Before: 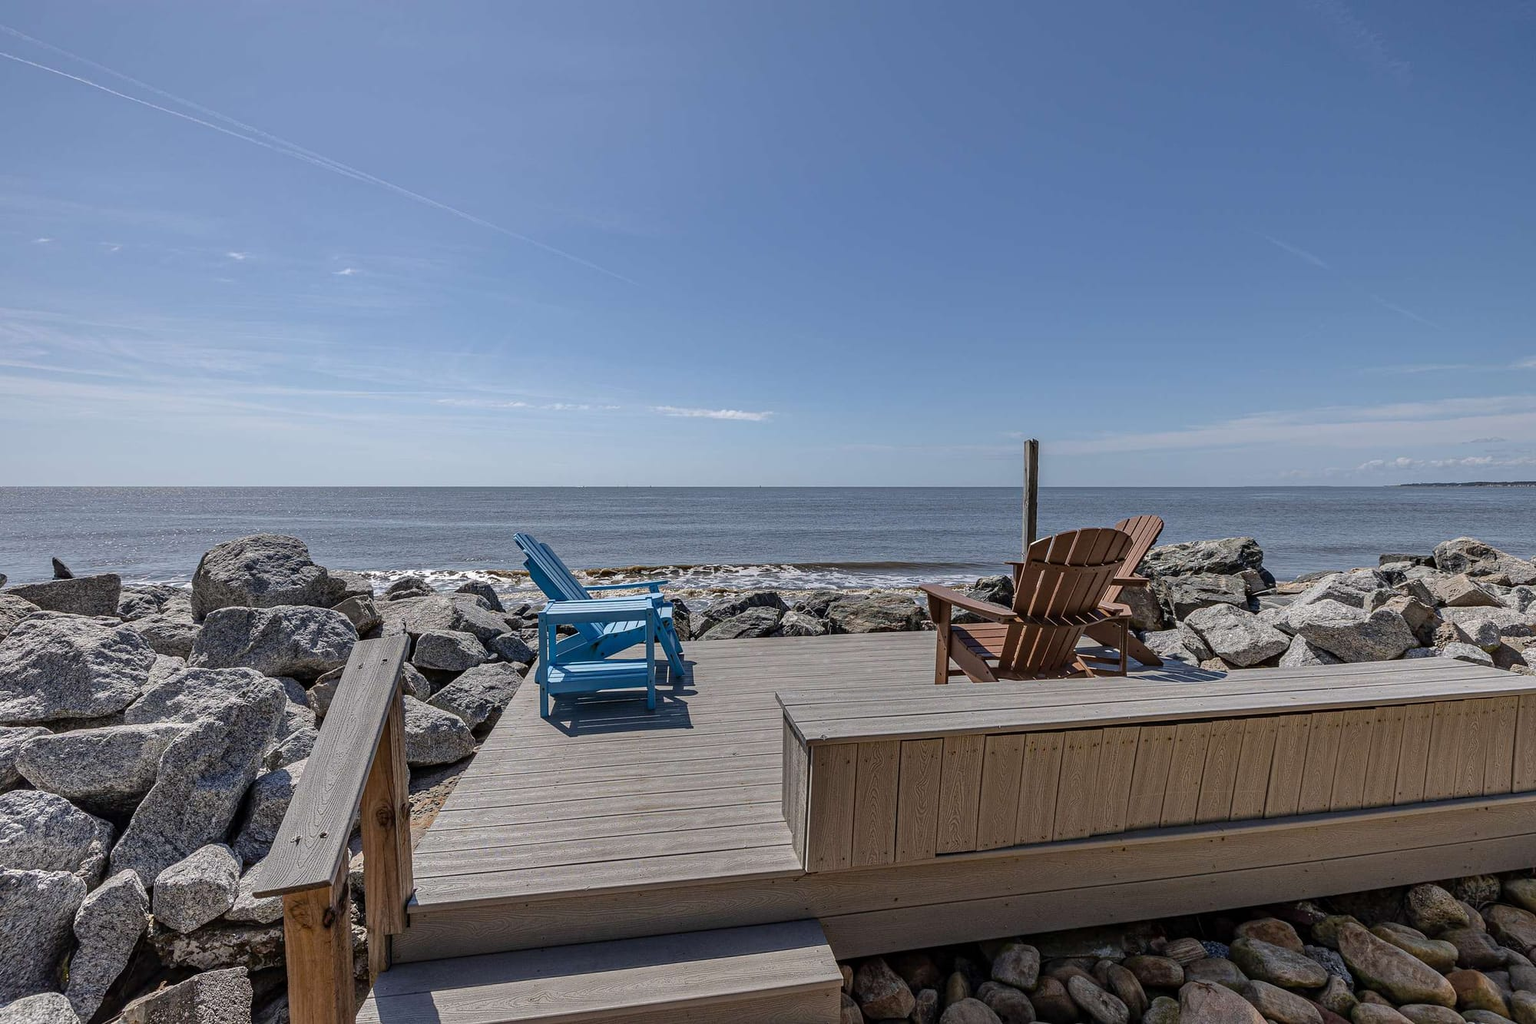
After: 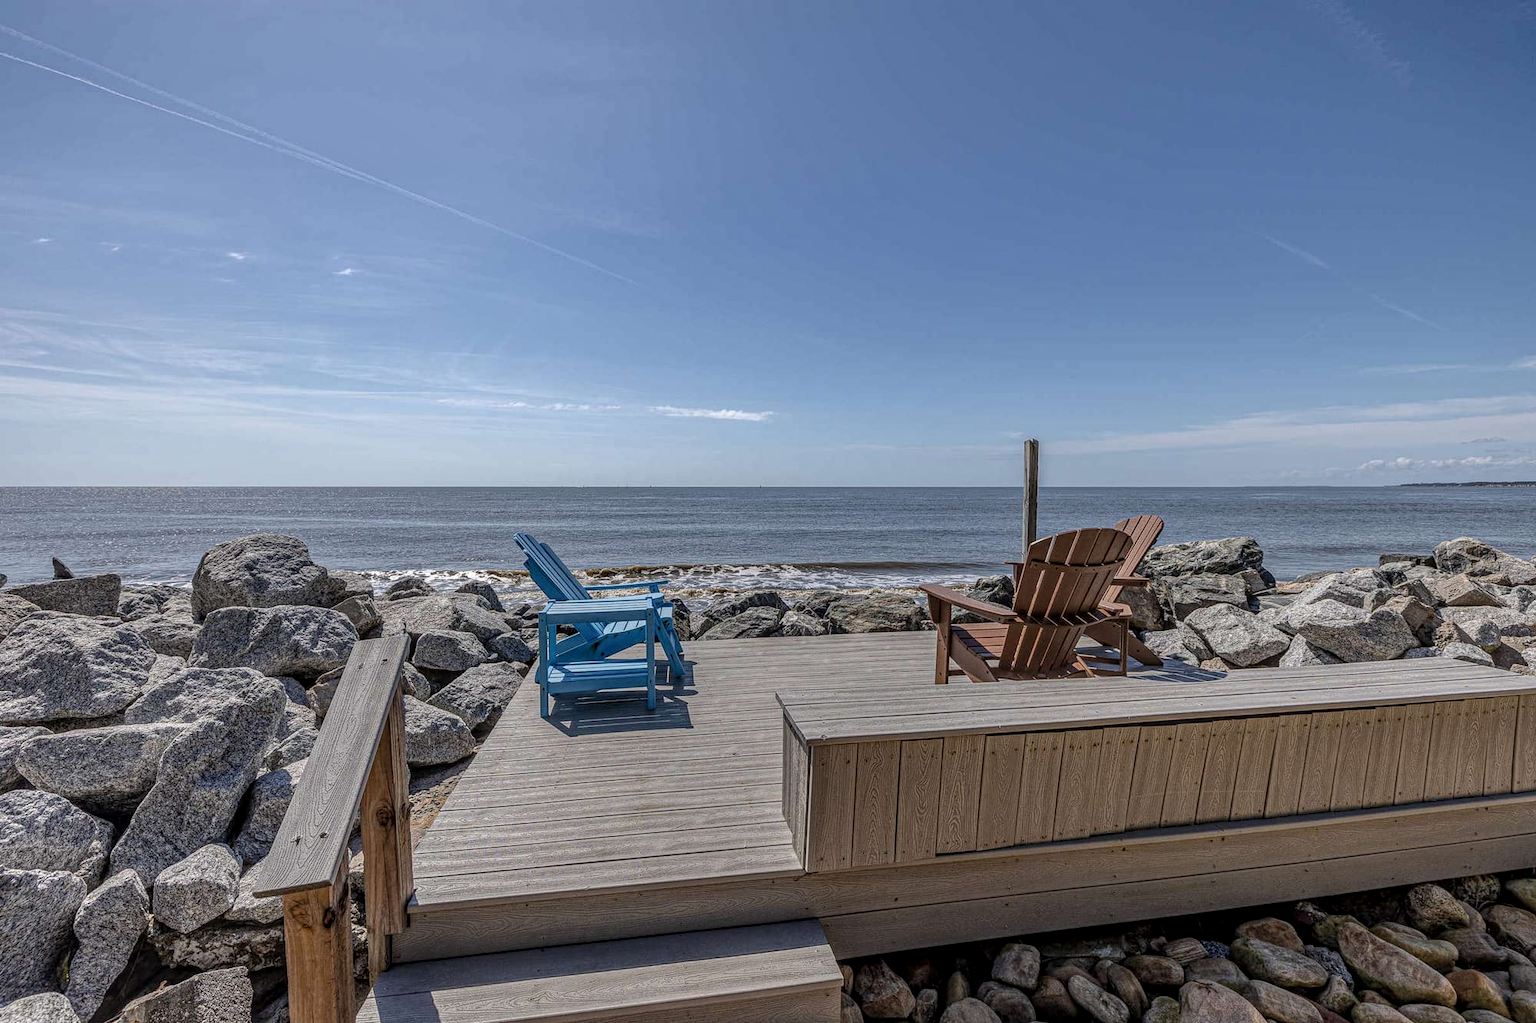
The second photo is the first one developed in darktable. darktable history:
local contrast: highlights 76%, shadows 55%, detail 177%, midtone range 0.21
